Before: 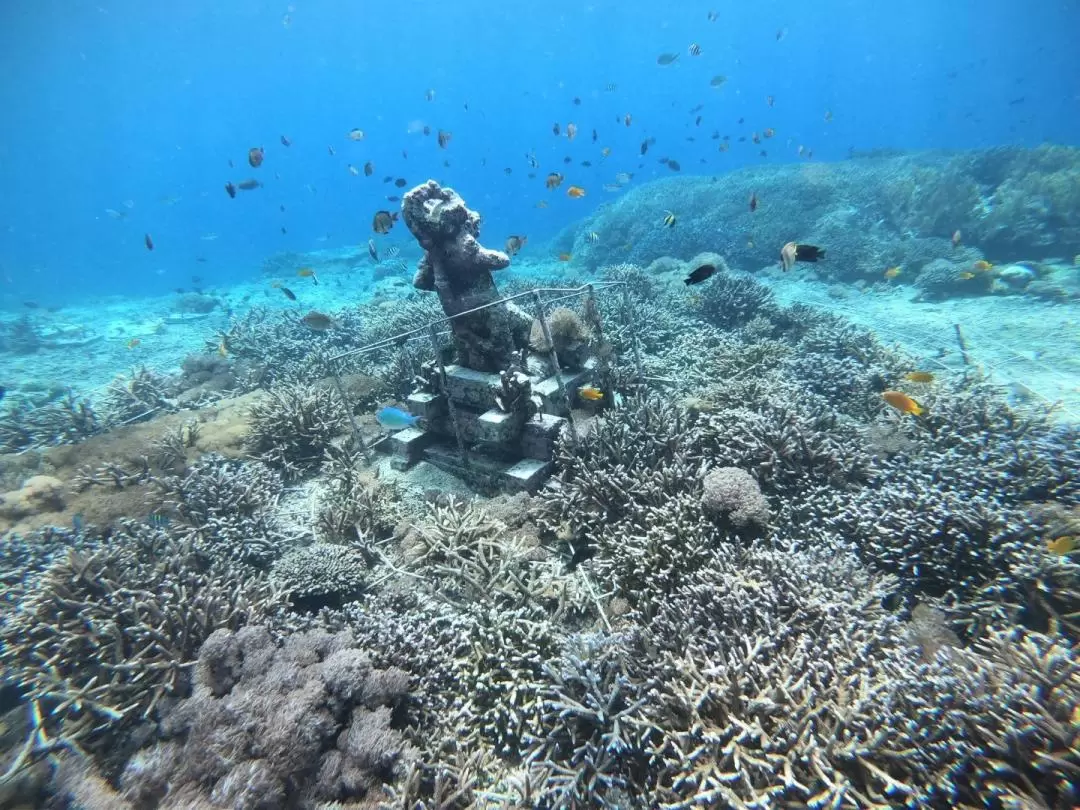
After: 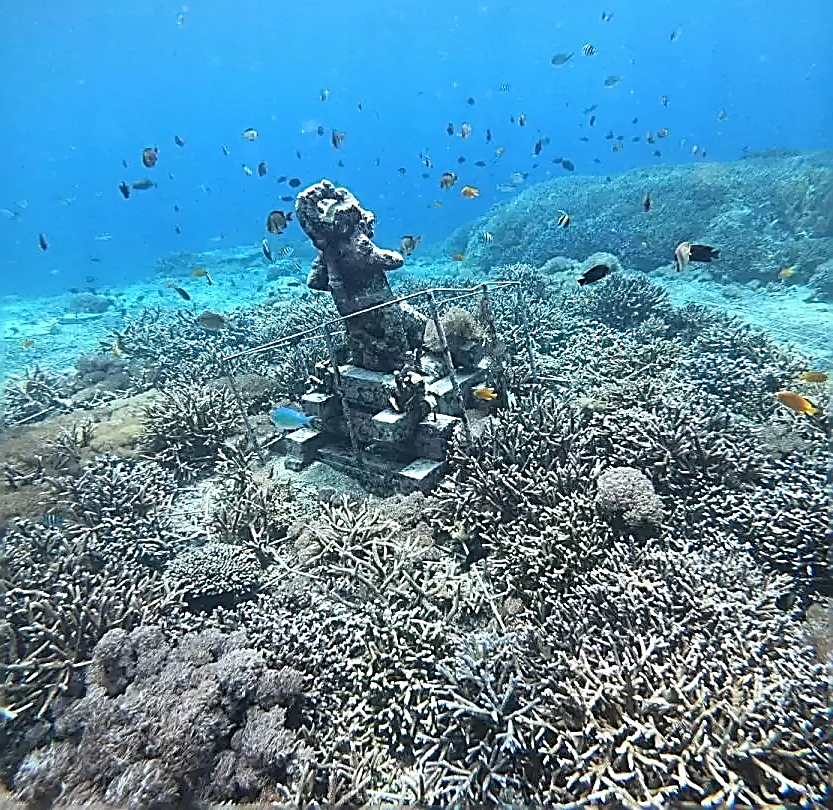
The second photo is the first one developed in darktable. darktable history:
crop: left 9.886%, right 12.904%
sharpen: amount 1.863
